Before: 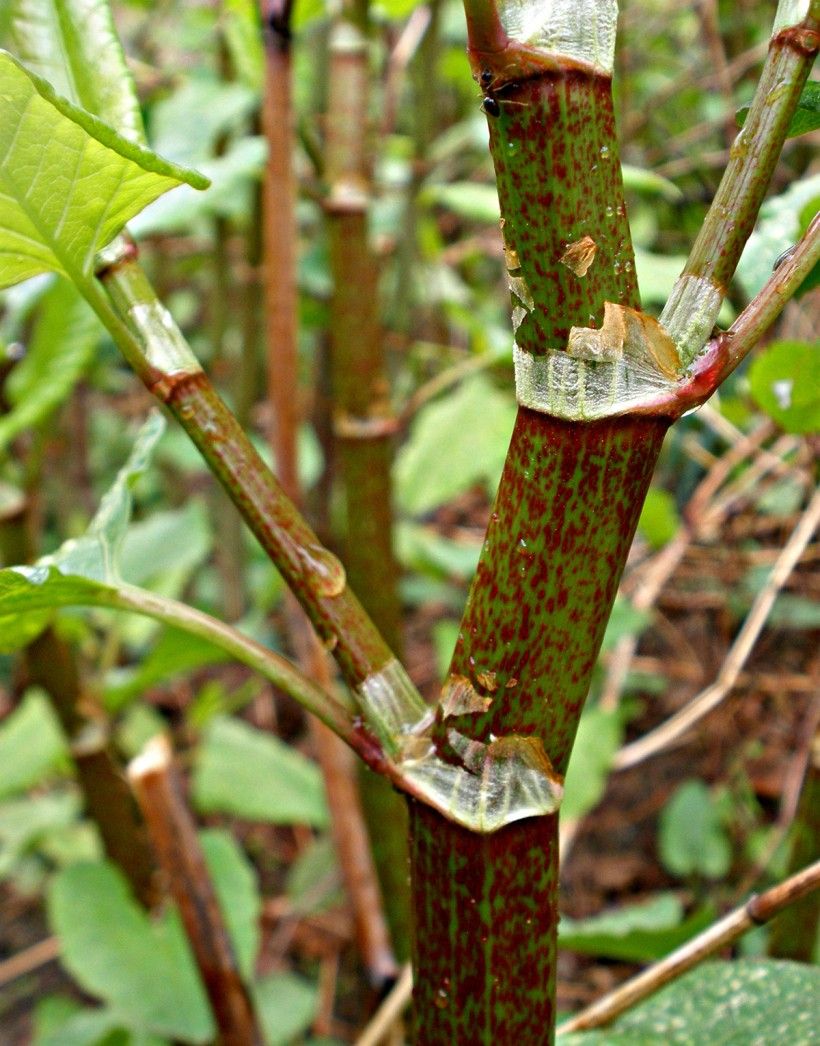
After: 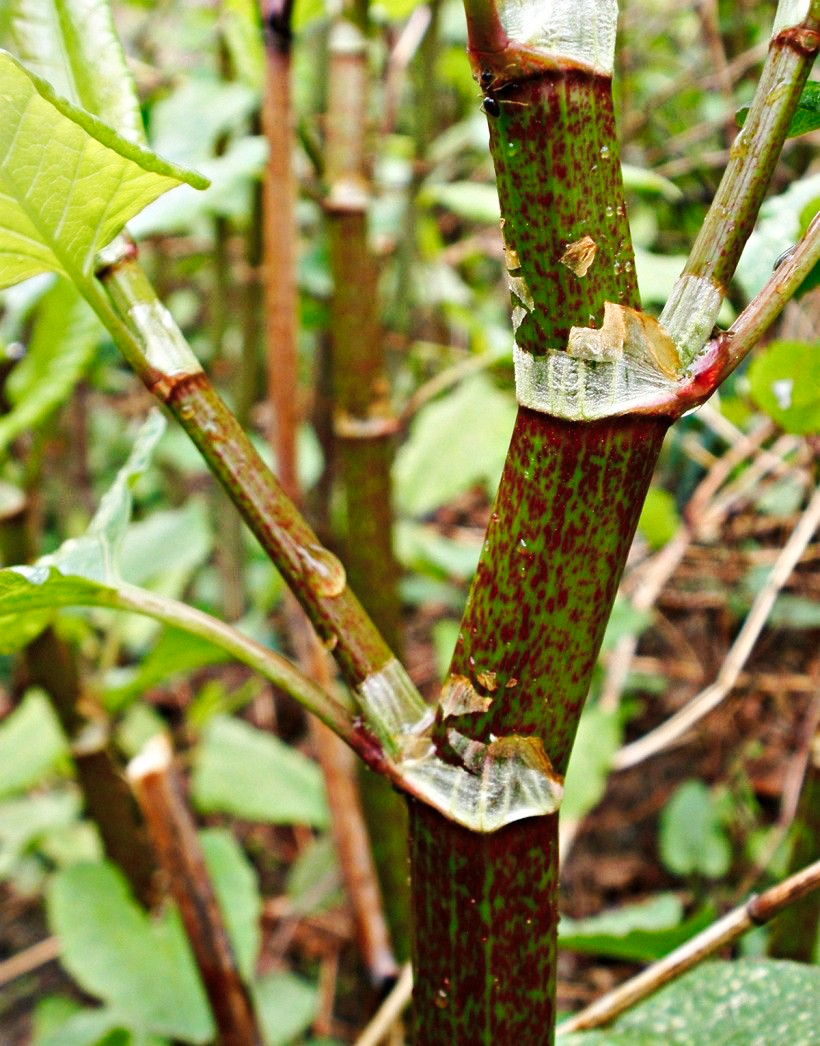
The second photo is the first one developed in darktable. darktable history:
contrast brightness saturation: contrast 0.07
tone curve: curves: ch0 [(0, 0) (0.003, 0.005) (0.011, 0.013) (0.025, 0.027) (0.044, 0.044) (0.069, 0.06) (0.1, 0.081) (0.136, 0.114) (0.177, 0.16) (0.224, 0.211) (0.277, 0.277) (0.335, 0.354) (0.399, 0.435) (0.468, 0.538) (0.543, 0.626) (0.623, 0.708) (0.709, 0.789) (0.801, 0.867) (0.898, 0.935) (1, 1)], preserve colors none
color zones: curves: ch0 [(0, 0.5) (0.143, 0.52) (0.286, 0.5) (0.429, 0.5) (0.571, 0.5) (0.714, 0.5) (0.857, 0.5) (1, 0.5)]; ch1 [(0, 0.489) (0.155, 0.45) (0.286, 0.466) (0.429, 0.5) (0.571, 0.5) (0.714, 0.5) (0.857, 0.5) (1, 0.489)]
